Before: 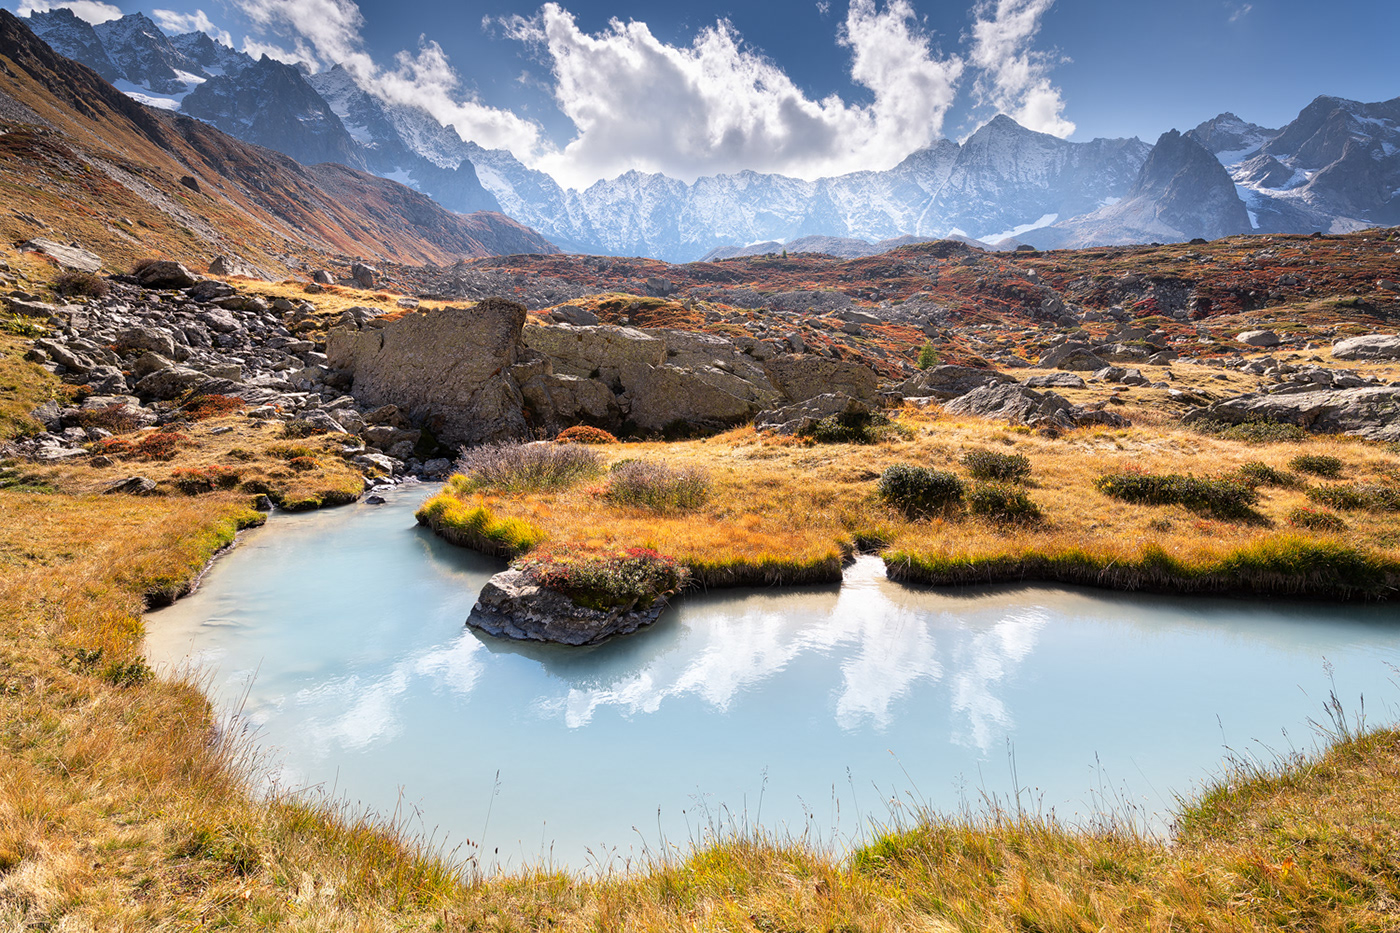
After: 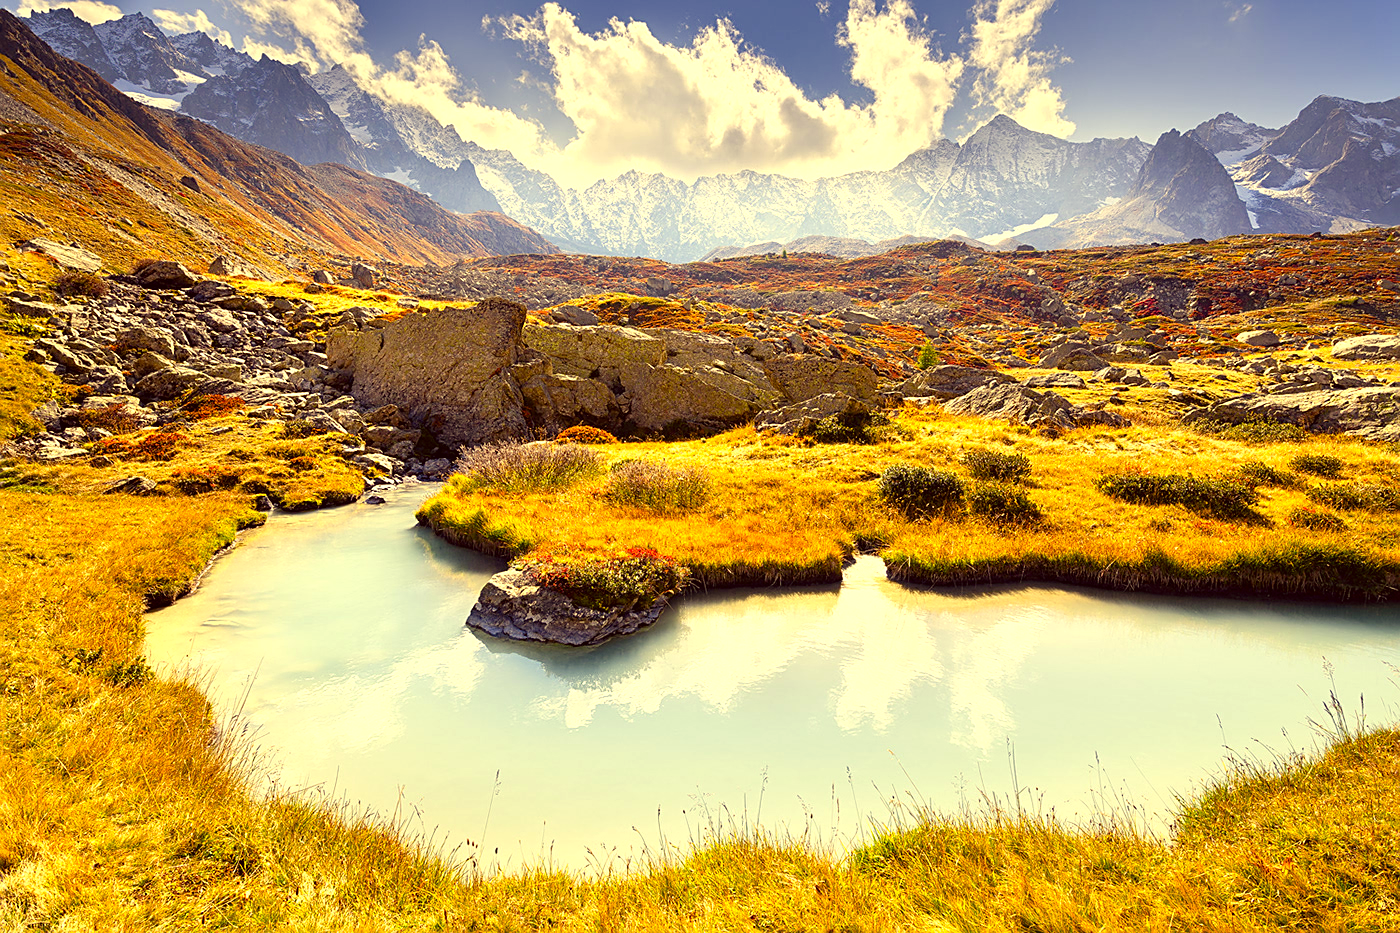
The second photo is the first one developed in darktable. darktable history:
color balance rgb: perceptual saturation grading › global saturation 35%, perceptual saturation grading › highlights -25%, perceptual saturation grading › shadows 50%
sharpen: on, module defaults
color correction: highlights a* -0.482, highlights b* 40, shadows a* 9.8, shadows b* -0.161
exposure: exposure 0.515 EV, compensate highlight preservation false
